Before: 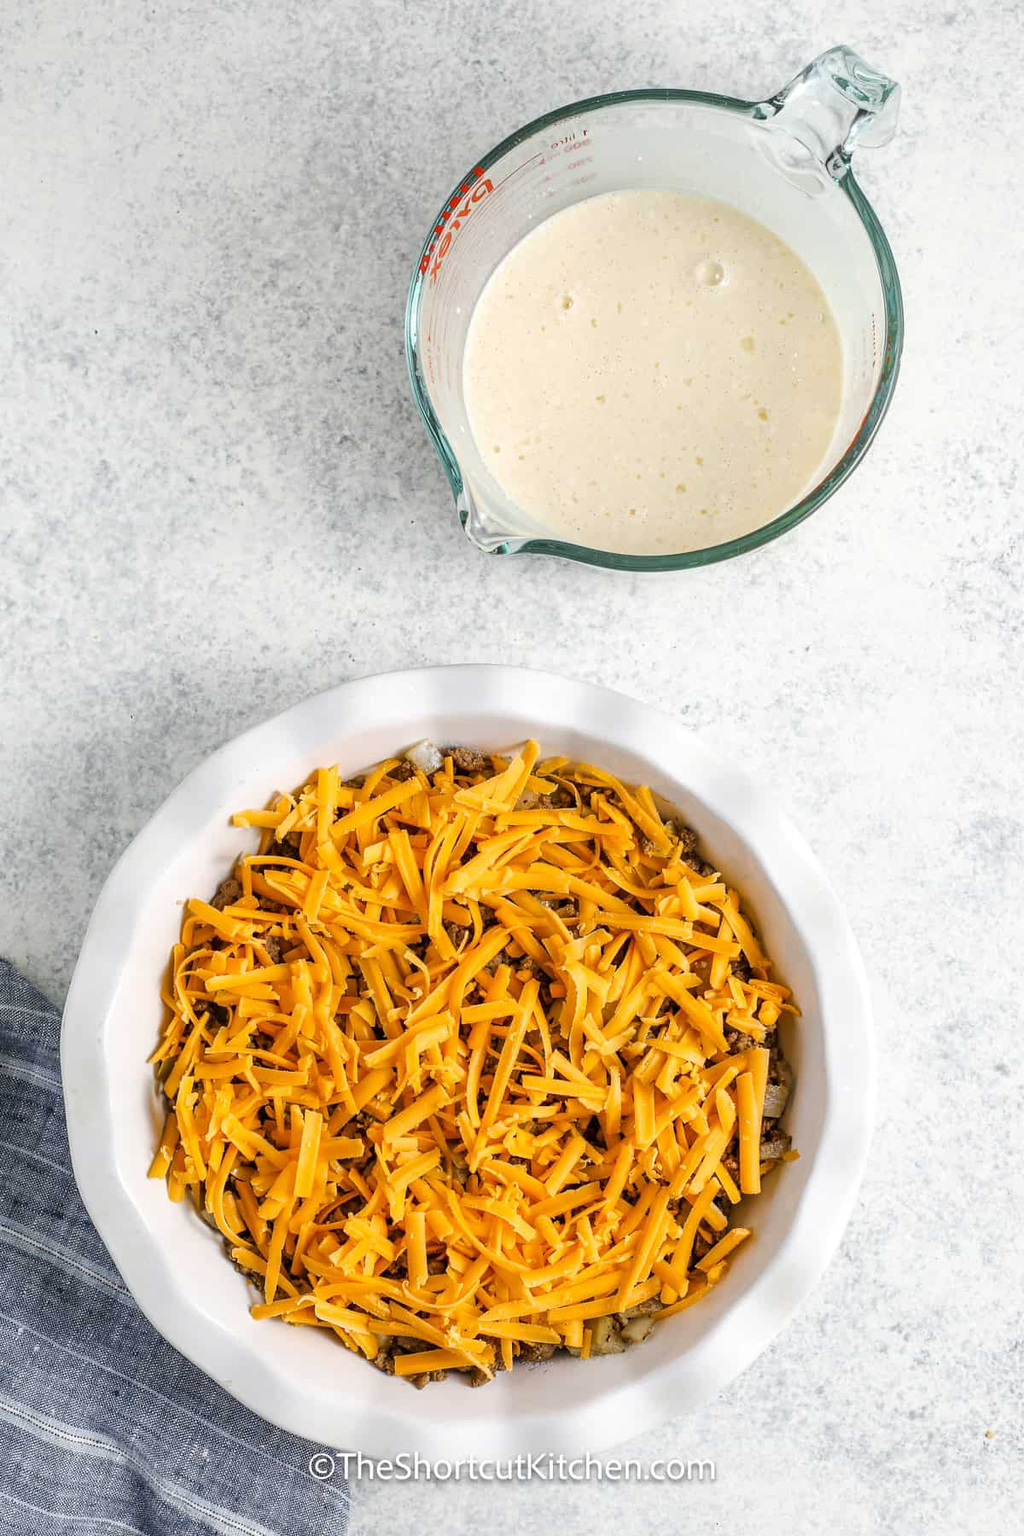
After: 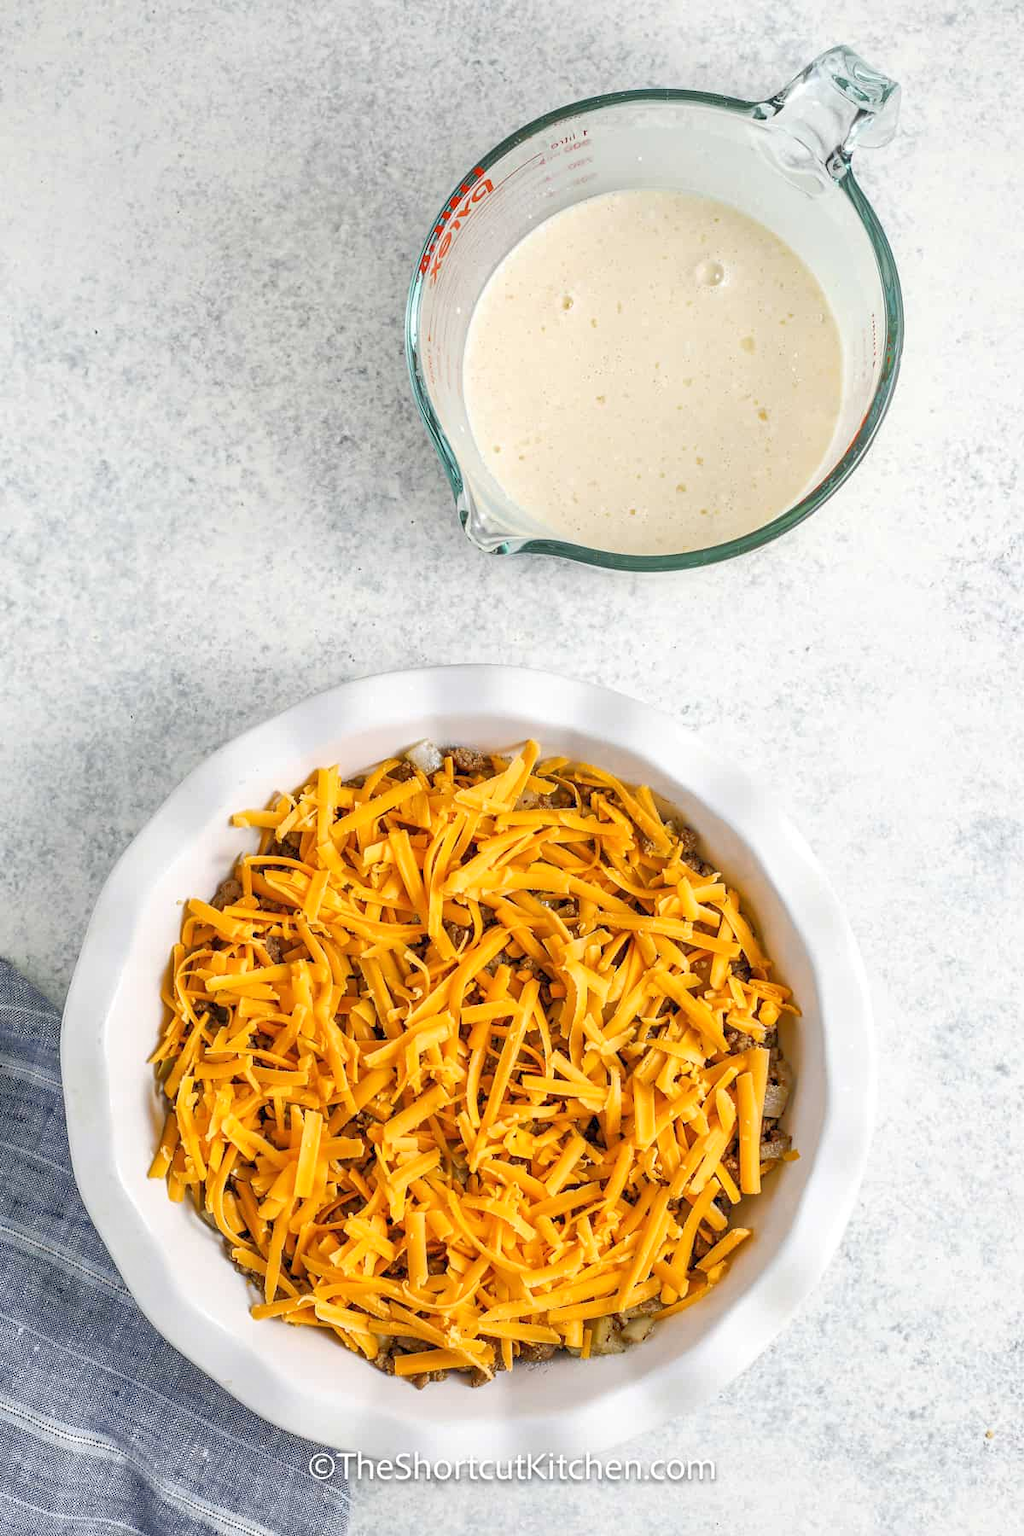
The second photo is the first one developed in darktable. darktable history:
tone equalizer: -7 EV 0.164 EV, -6 EV 0.622 EV, -5 EV 1.12 EV, -4 EV 1.33 EV, -3 EV 1.18 EV, -2 EV 0.6 EV, -1 EV 0.163 EV
